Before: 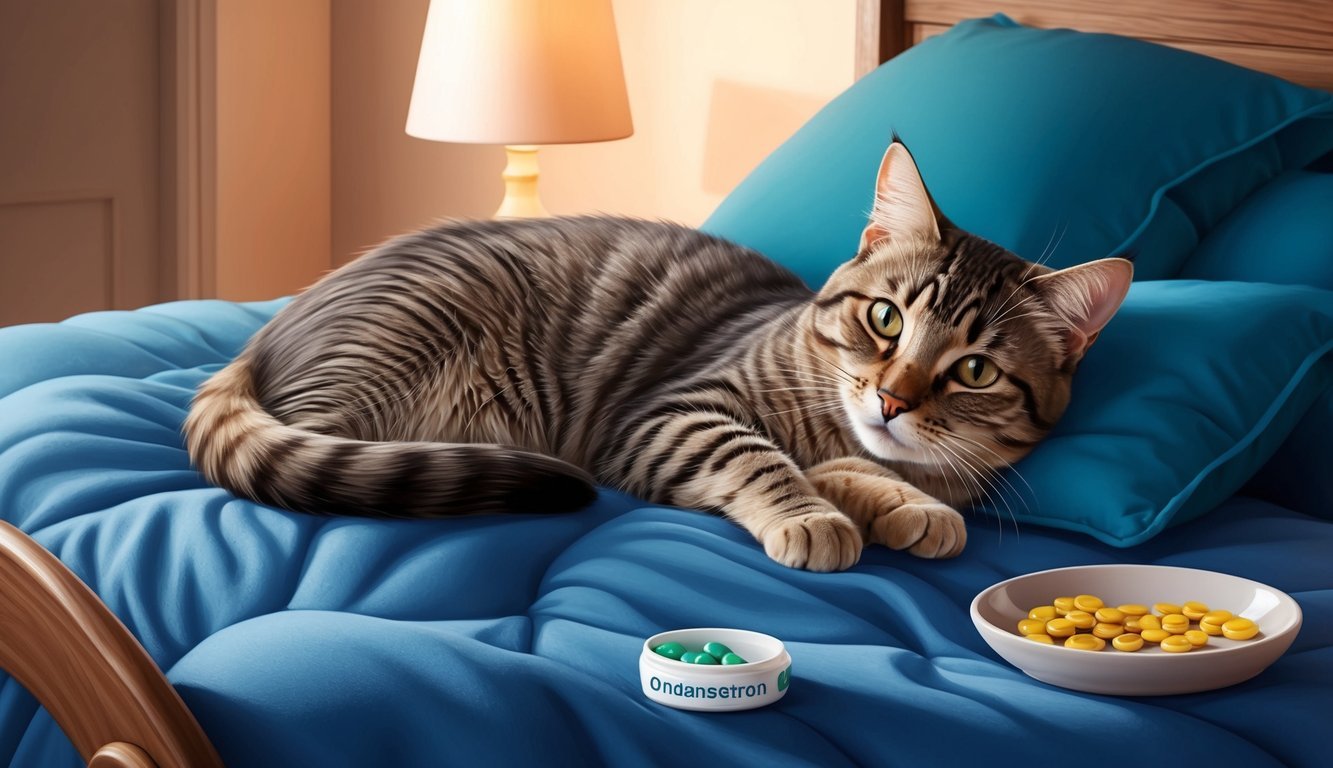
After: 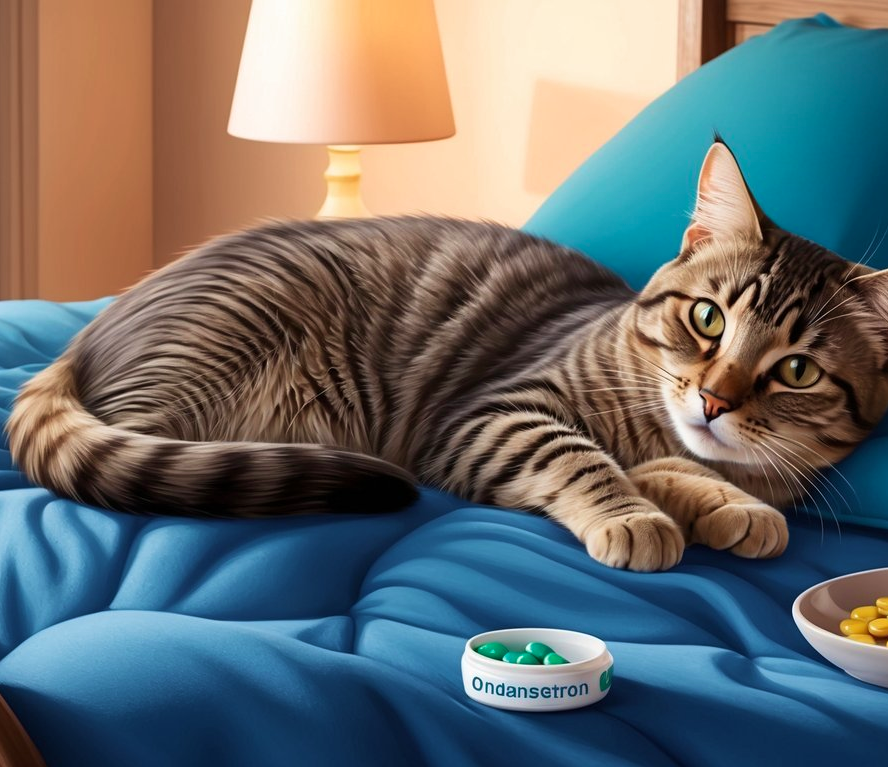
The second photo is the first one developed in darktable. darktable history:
crop and rotate: left 13.367%, right 19.99%
velvia: on, module defaults
